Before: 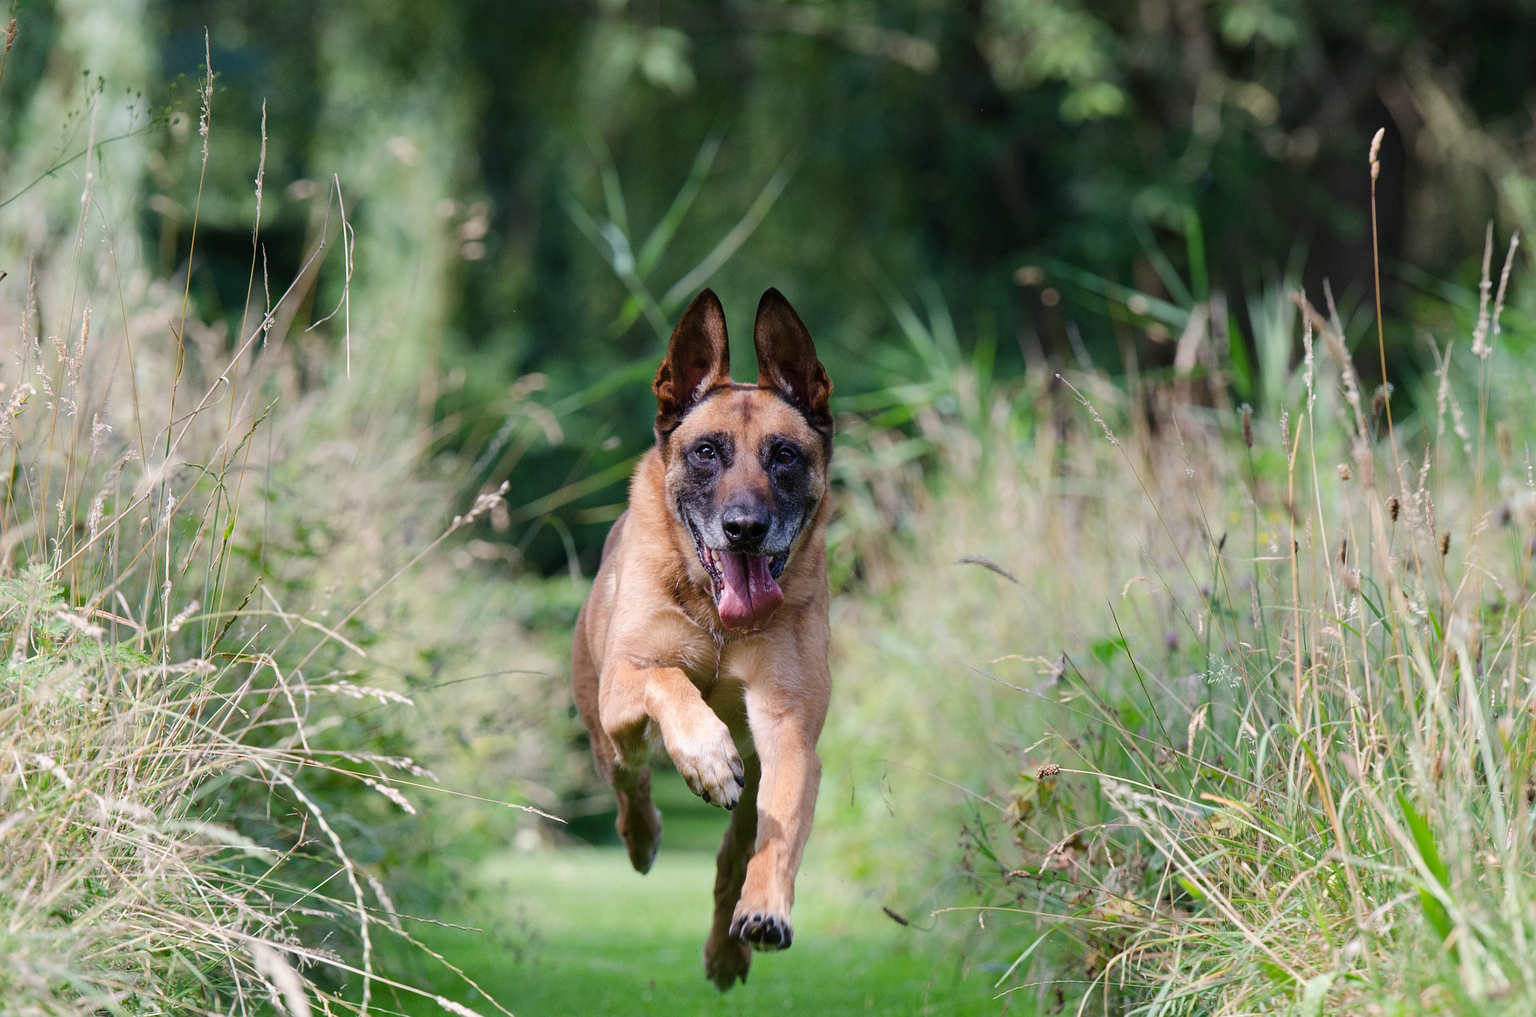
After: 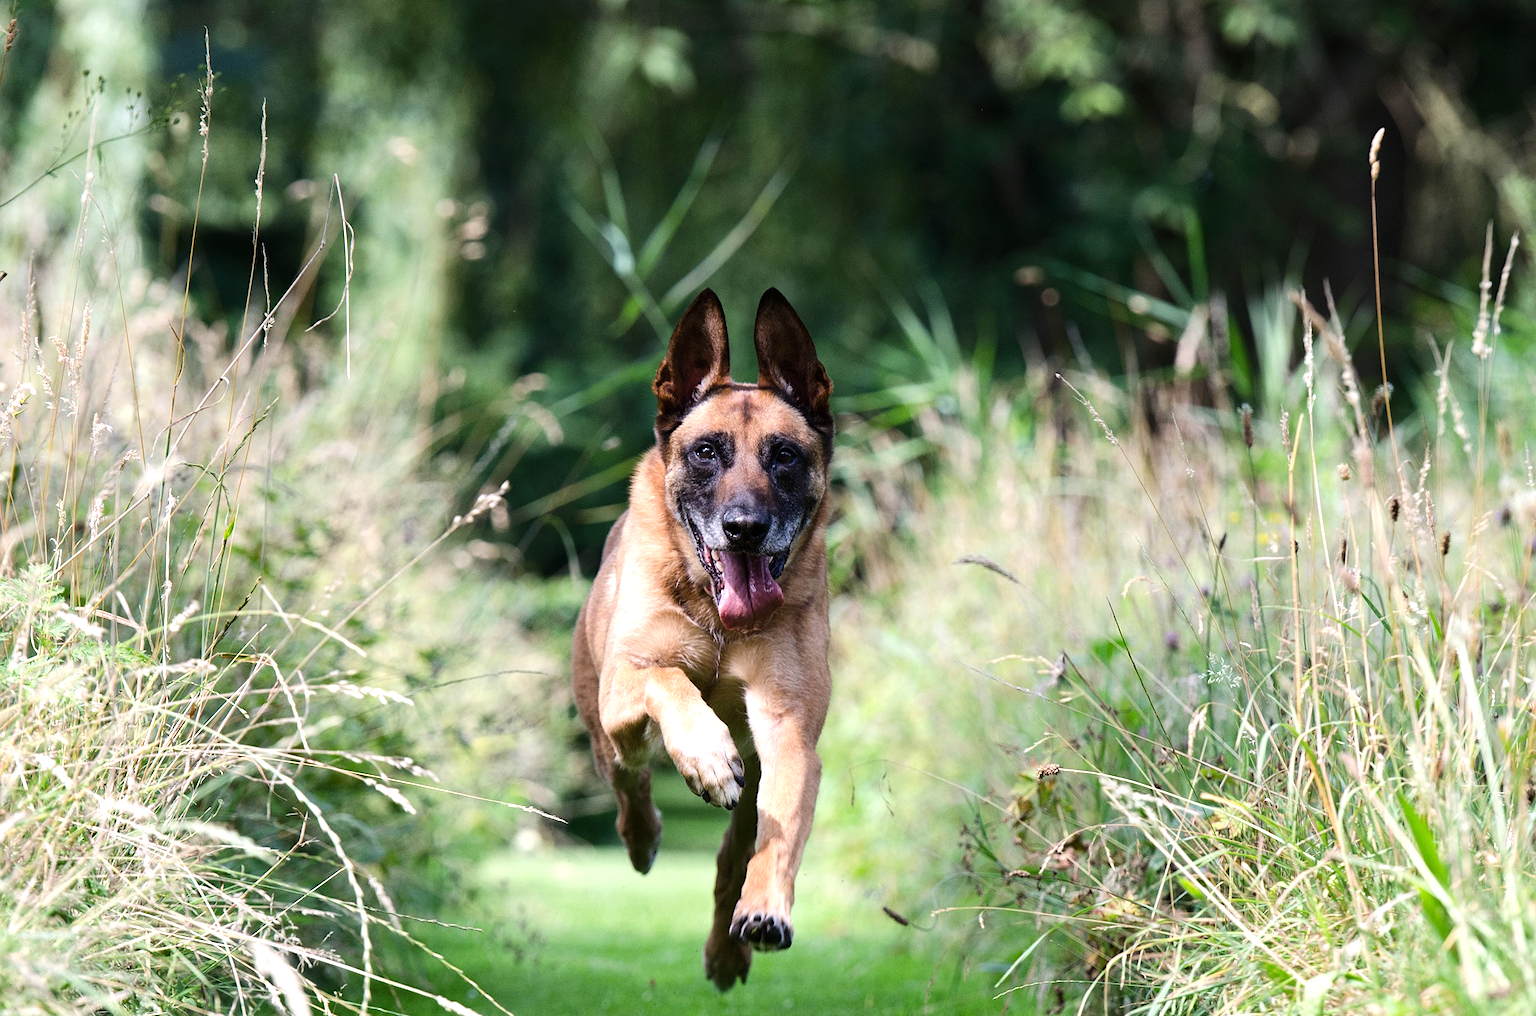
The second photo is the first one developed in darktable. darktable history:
tone equalizer: -8 EV -0.757 EV, -7 EV -0.682 EV, -6 EV -0.637 EV, -5 EV -0.377 EV, -3 EV 0.374 EV, -2 EV 0.6 EV, -1 EV 0.684 EV, +0 EV 0.733 EV, edges refinement/feathering 500, mask exposure compensation -1.57 EV, preserve details no
